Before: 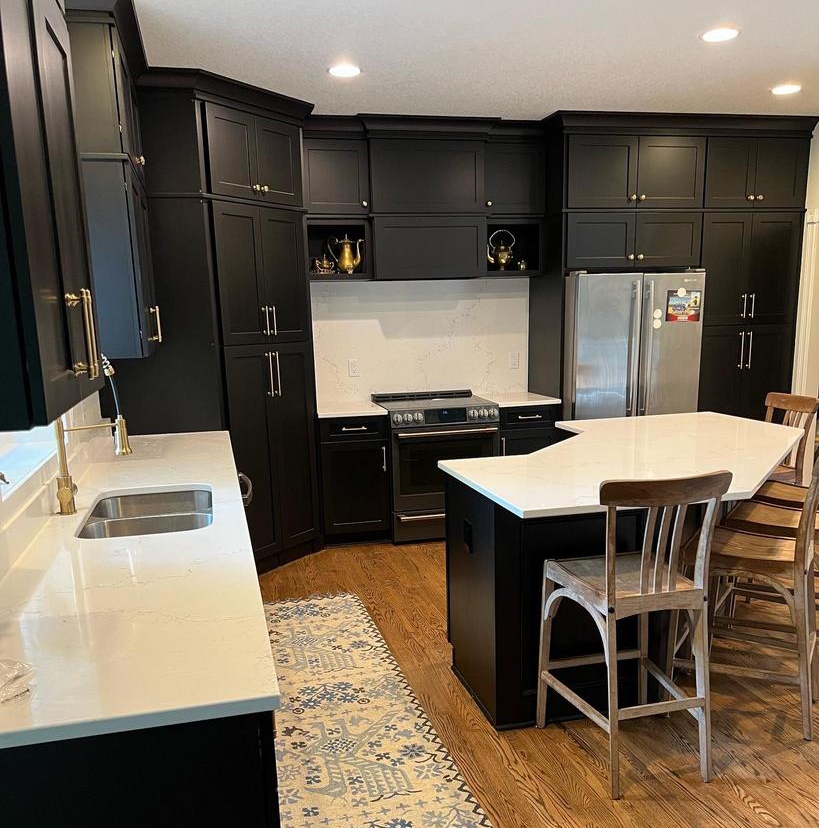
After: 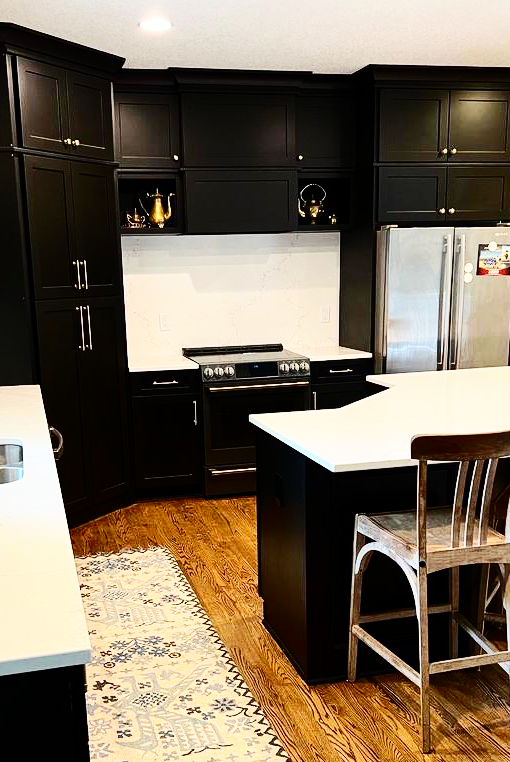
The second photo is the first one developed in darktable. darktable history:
base curve: curves: ch0 [(0, 0) (0.036, 0.025) (0.121, 0.166) (0.206, 0.329) (0.605, 0.79) (1, 1)], preserve colors none
contrast brightness saturation: contrast 0.286
crop and rotate: left 23.197%, top 5.62%, right 14.493%, bottom 2.317%
